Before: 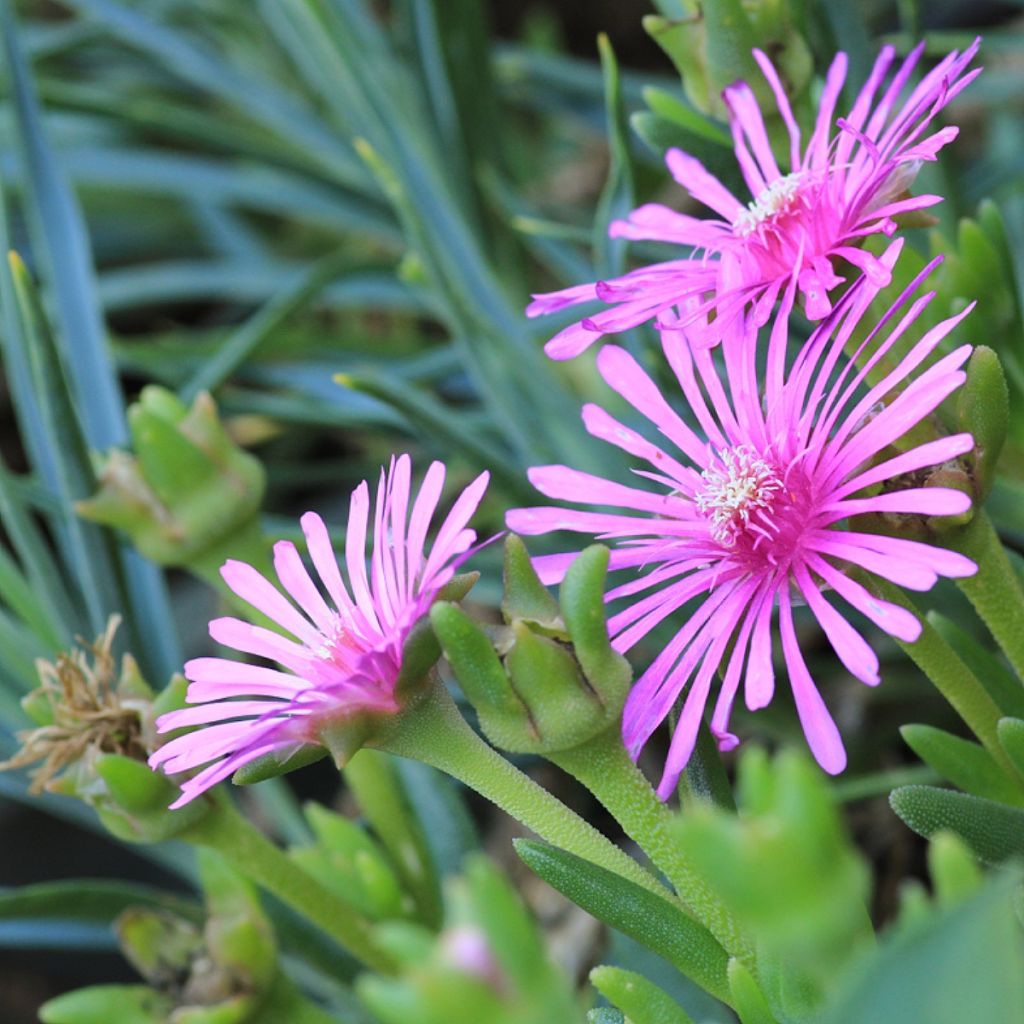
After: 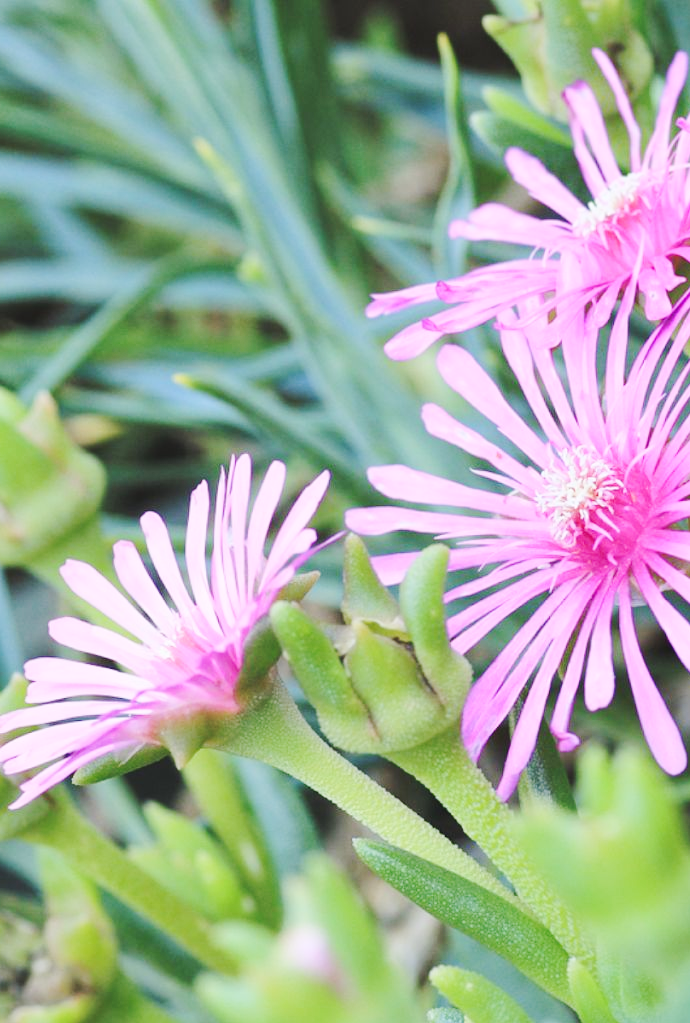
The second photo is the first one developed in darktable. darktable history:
exposure: compensate highlight preservation false
crop and rotate: left 15.704%, right 16.879%
base curve: curves: ch0 [(0, 0.007) (0.028, 0.063) (0.121, 0.311) (0.46, 0.743) (0.859, 0.957) (1, 1)], preserve colors none
